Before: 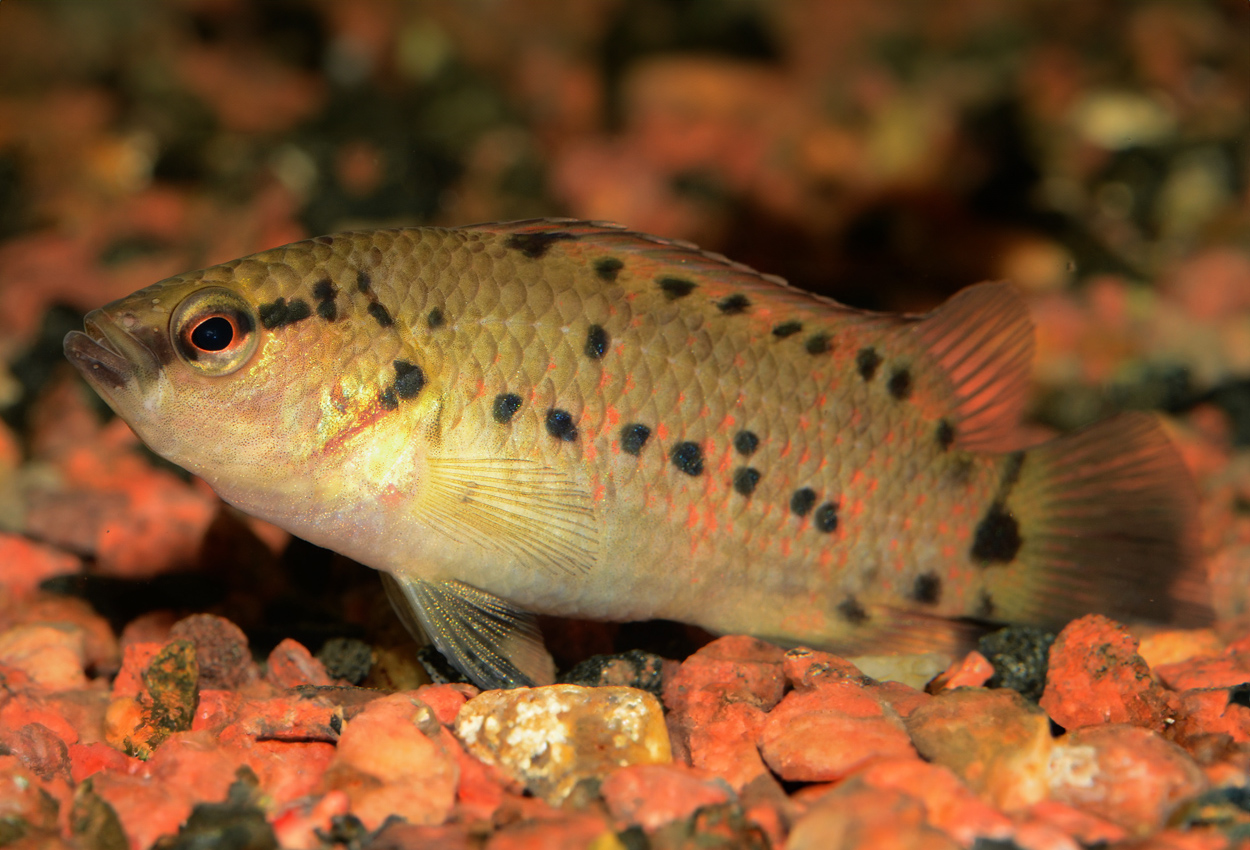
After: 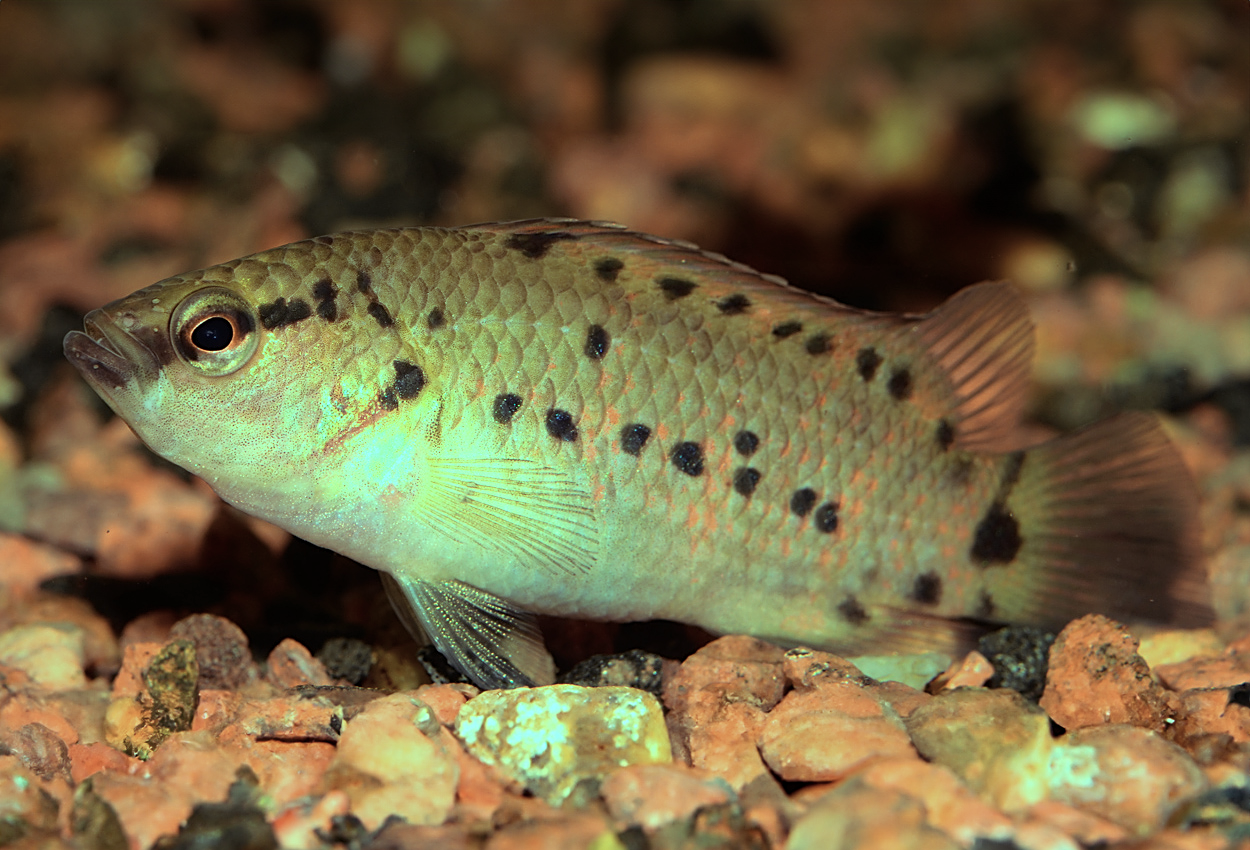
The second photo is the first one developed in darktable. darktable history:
contrast brightness saturation: contrast 0.1, saturation -0.36
color balance rgb: shadows lift › luminance 0.49%, shadows lift › chroma 6.83%, shadows lift › hue 300.29°, power › hue 208.98°, highlights gain › luminance 20.24%, highlights gain › chroma 13.17%, highlights gain › hue 173.85°, perceptual saturation grading › global saturation 18.05%
sharpen: on, module defaults
